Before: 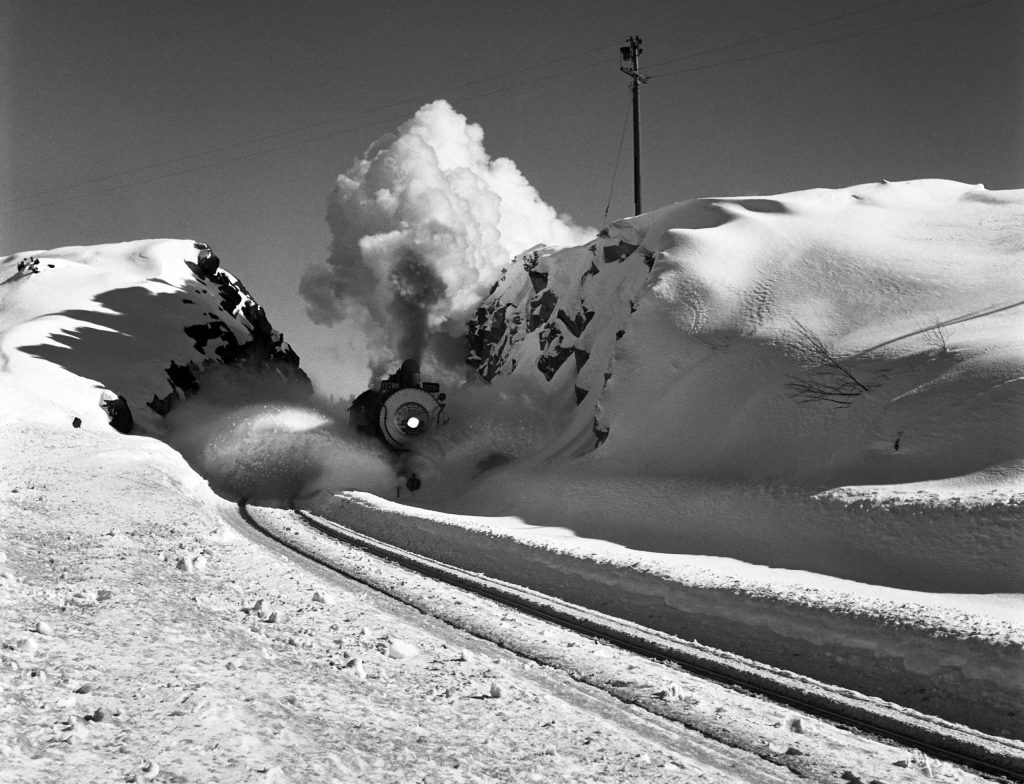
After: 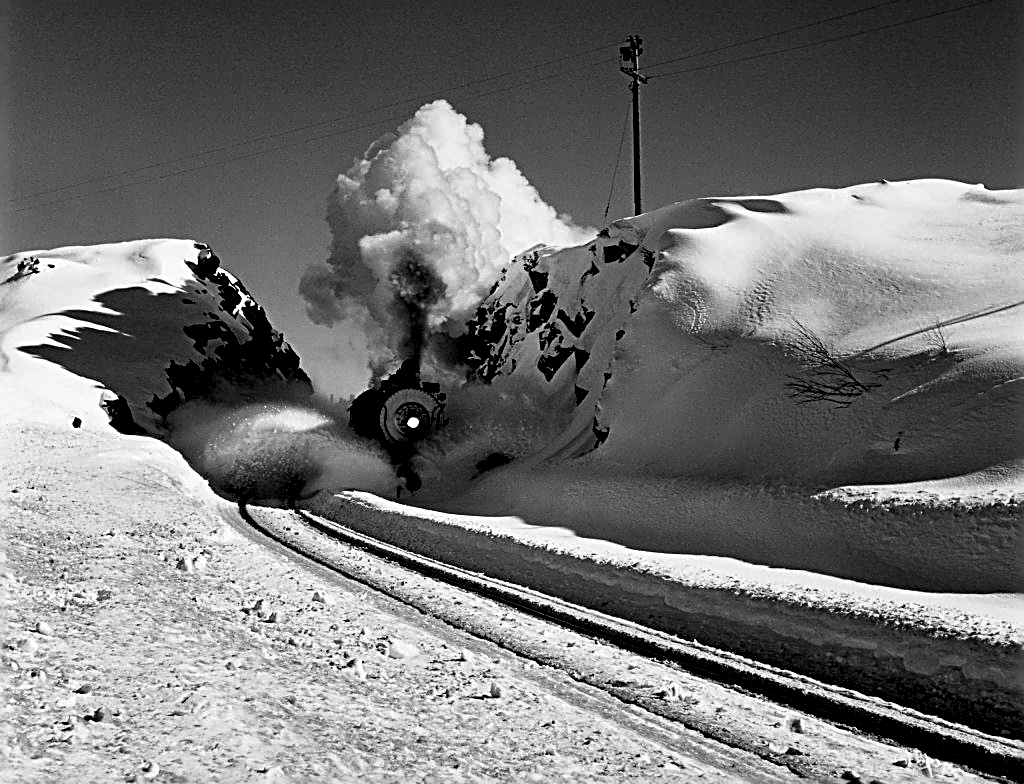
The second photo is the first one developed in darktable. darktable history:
exposure: black level correction 0.029, exposure -0.073 EV, compensate highlight preservation false
sharpen: radius 2.676, amount 0.669
